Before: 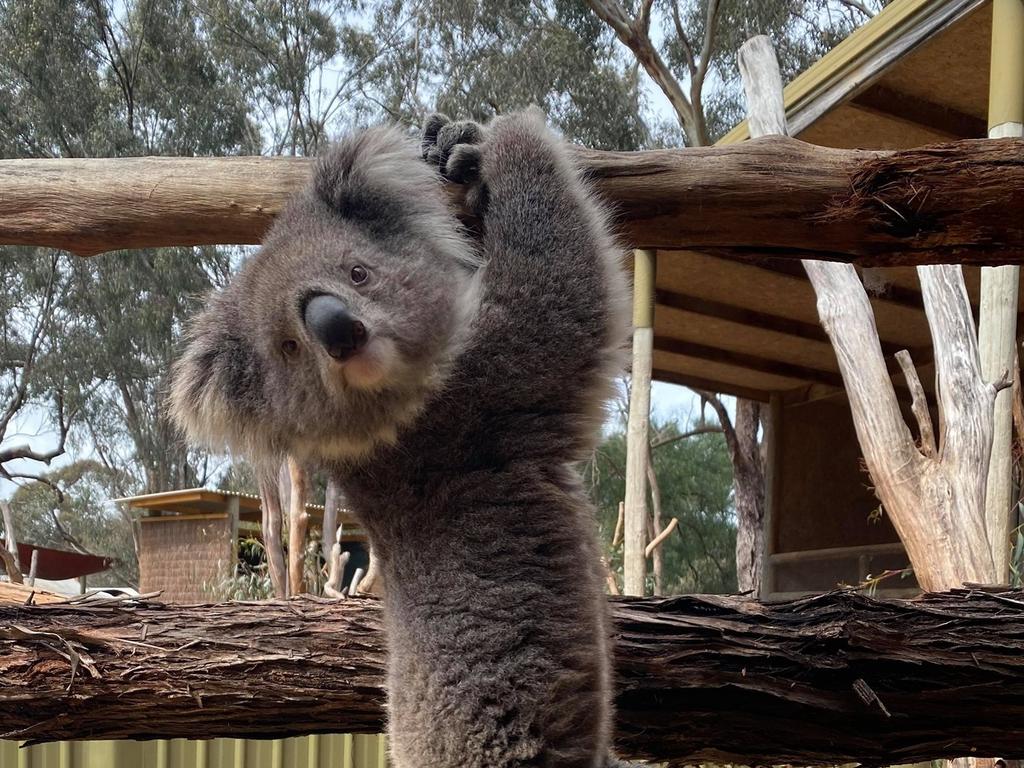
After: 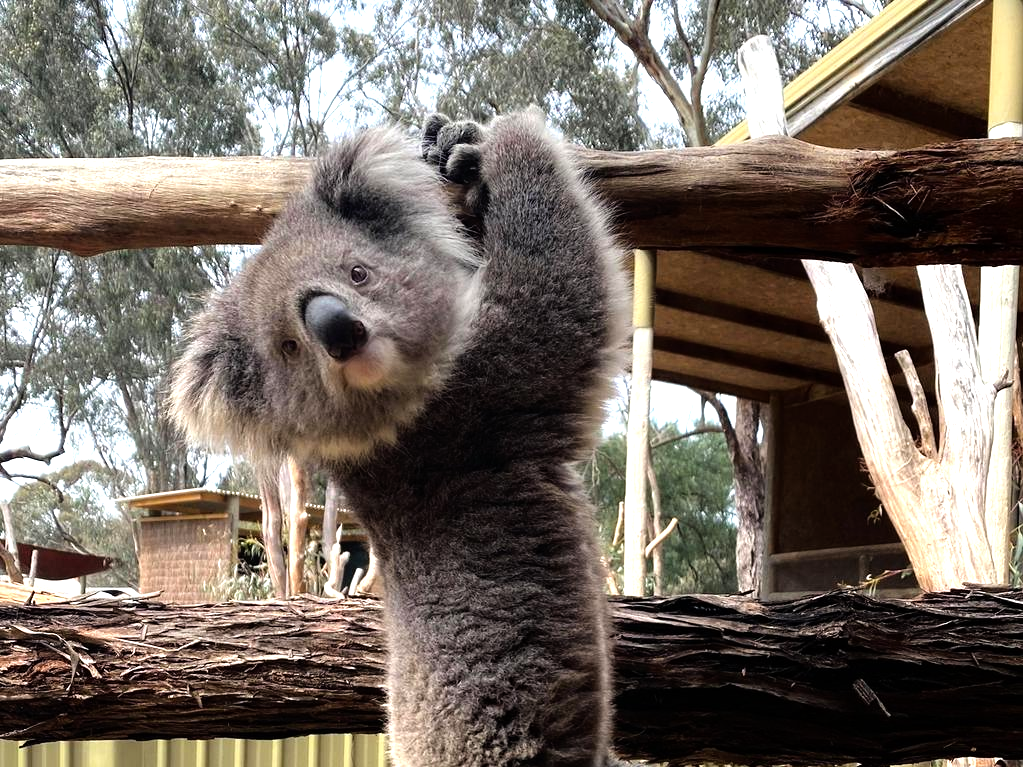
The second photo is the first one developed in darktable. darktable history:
tone equalizer: -8 EV -1.08 EV, -7 EV -1.01 EV, -6 EV -0.904 EV, -5 EV -0.597 EV, -3 EV 0.546 EV, -2 EV 0.875 EV, -1 EV 1 EV, +0 EV 1.08 EV
crop and rotate: left 0.089%, bottom 0.012%
